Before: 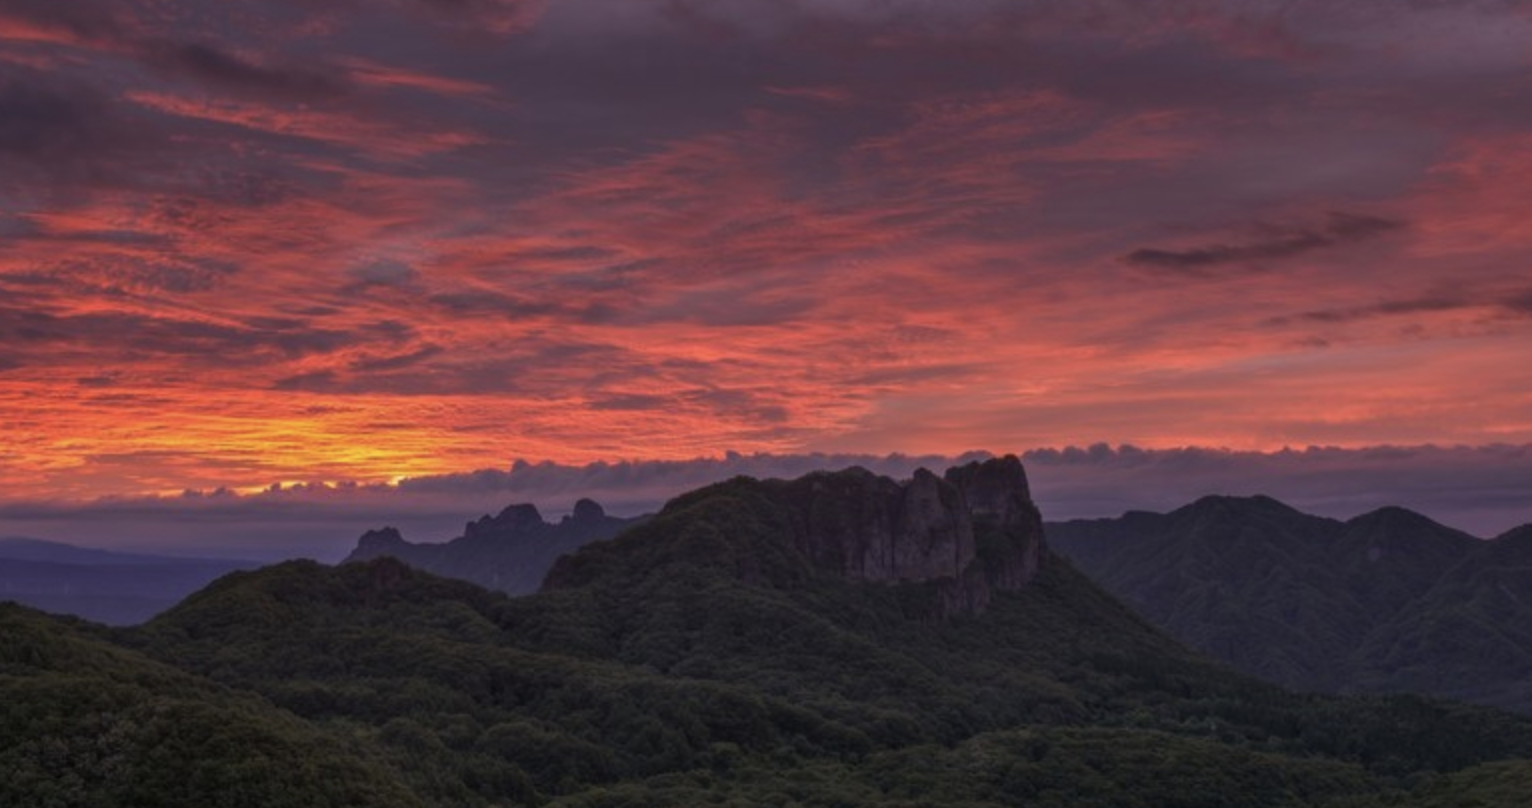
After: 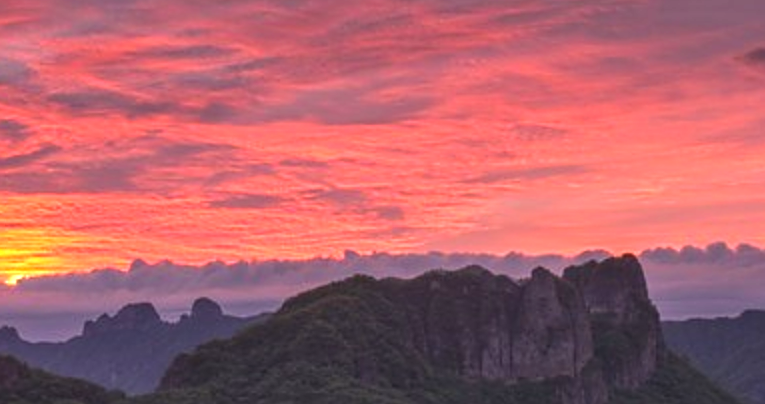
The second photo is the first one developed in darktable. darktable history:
contrast brightness saturation: contrast 0.08, saturation 0.02
exposure: black level correction -0.002, exposure 1.115 EV, compensate highlight preservation false
crop: left 25%, top 25%, right 25%, bottom 25%
sharpen: on, module defaults
